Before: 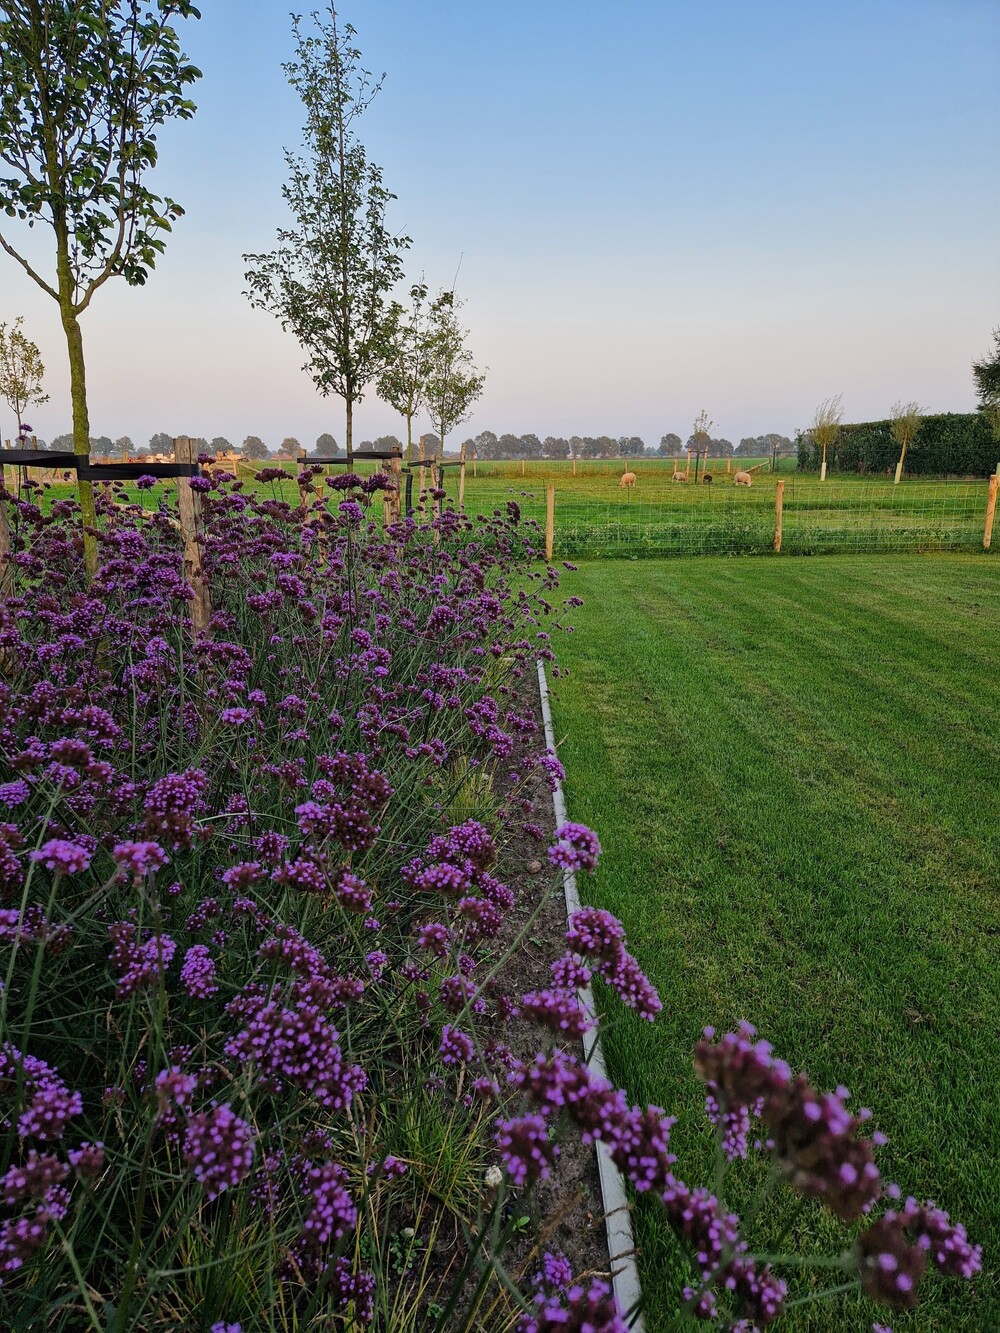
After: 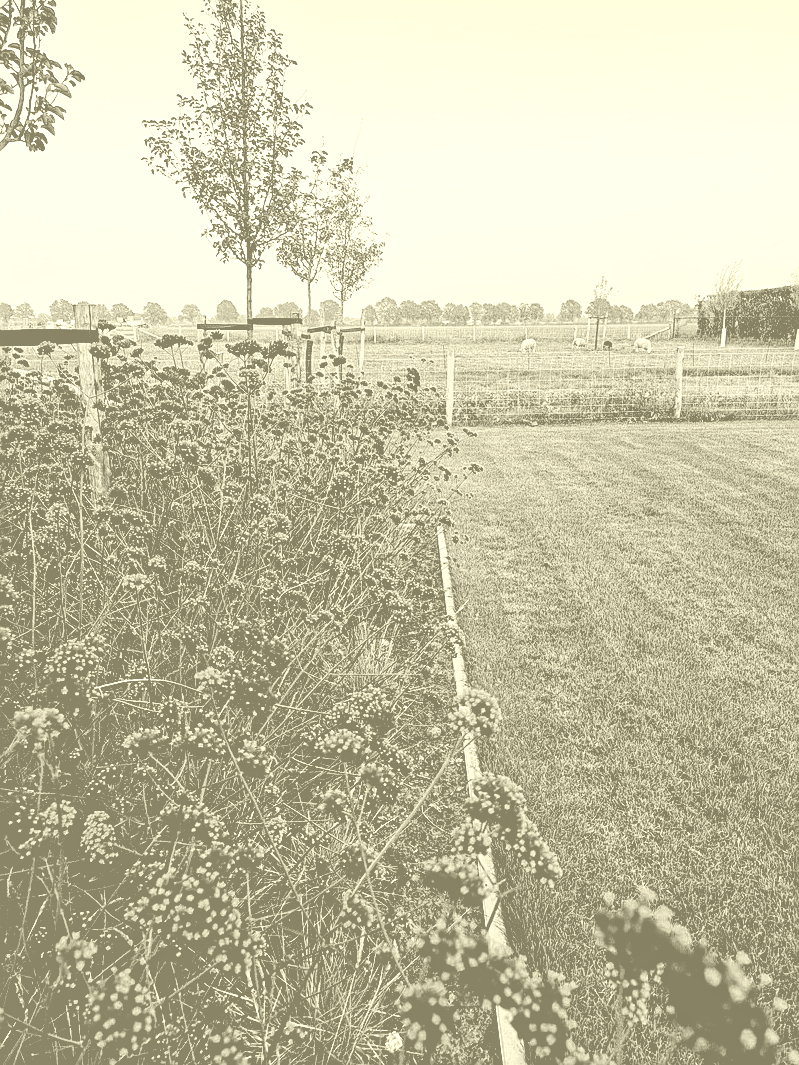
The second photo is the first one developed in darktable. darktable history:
exposure: black level correction 0.029, exposure -0.073 EV, compensate highlight preservation false
sharpen: on, module defaults
crop and rotate: left 10.071%, top 10.071%, right 10.02%, bottom 10.02%
white balance: red 0.986, blue 1.01
colorize: hue 43.2°, saturation 40%, version 1
tone equalizer: on, module defaults
local contrast: highlights 100%, shadows 100%, detail 200%, midtone range 0.2
base curve: curves: ch0 [(0, 0) (0.028, 0.03) (0.121, 0.232) (0.46, 0.748) (0.859, 0.968) (1, 1)], preserve colors none
